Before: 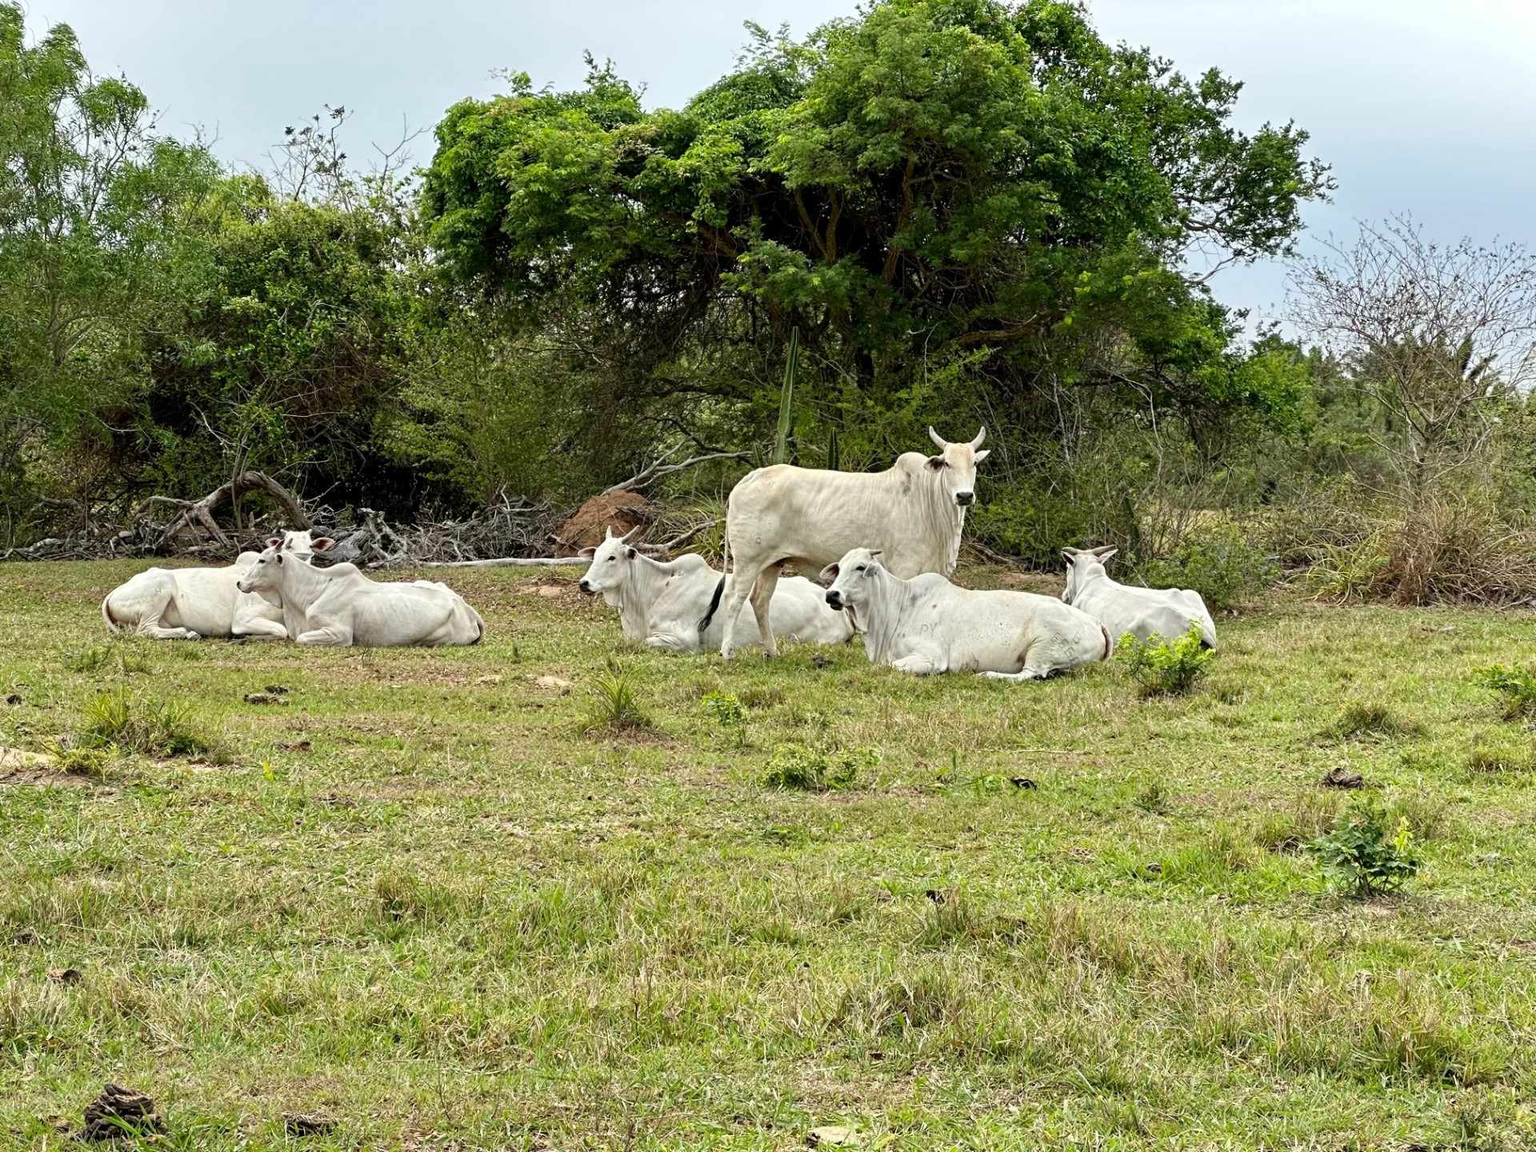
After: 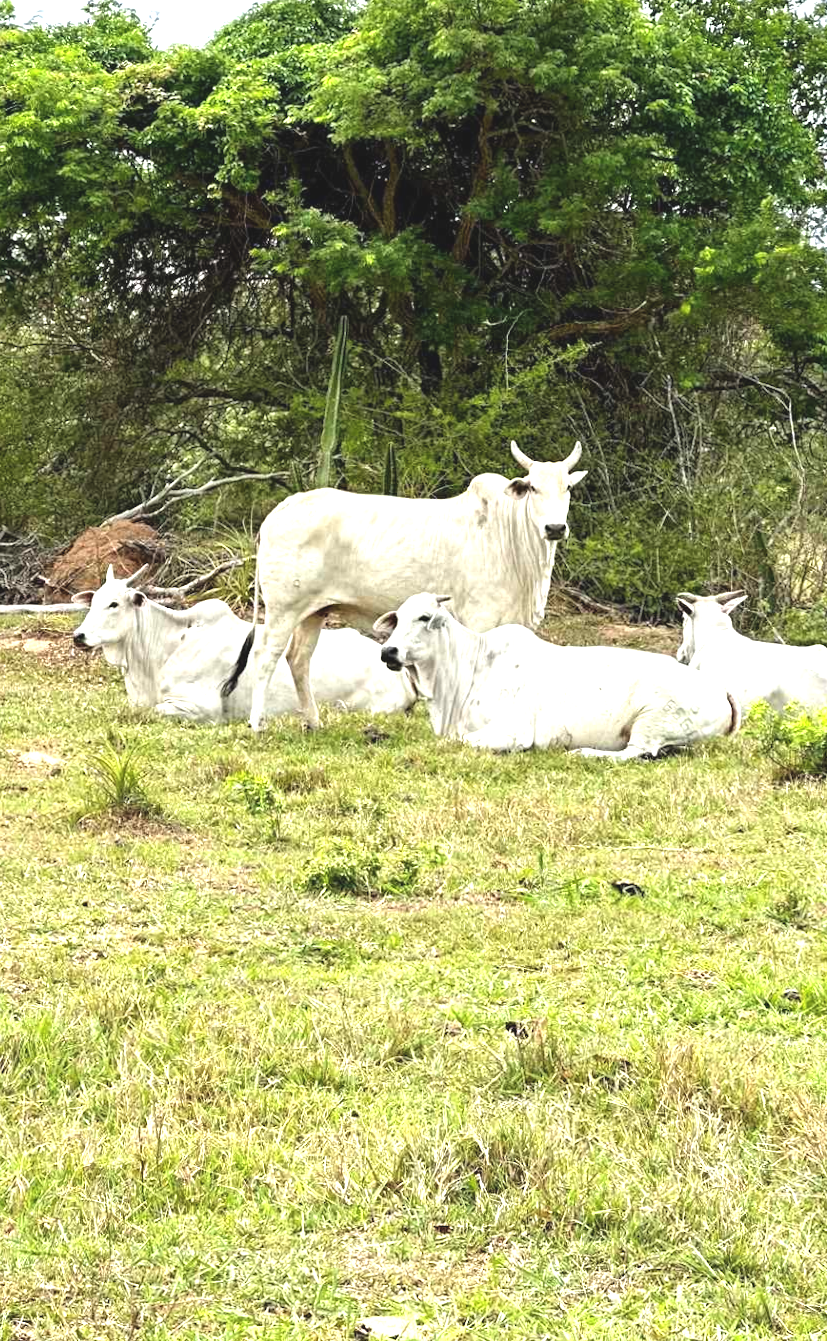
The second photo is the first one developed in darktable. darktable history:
crop: left 33.452%, top 6.025%, right 23.155%
rotate and perspective: rotation 0.192°, lens shift (horizontal) -0.015, crop left 0.005, crop right 0.996, crop top 0.006, crop bottom 0.99
exposure: black level correction -0.005, exposure 1 EV, compensate highlight preservation false
